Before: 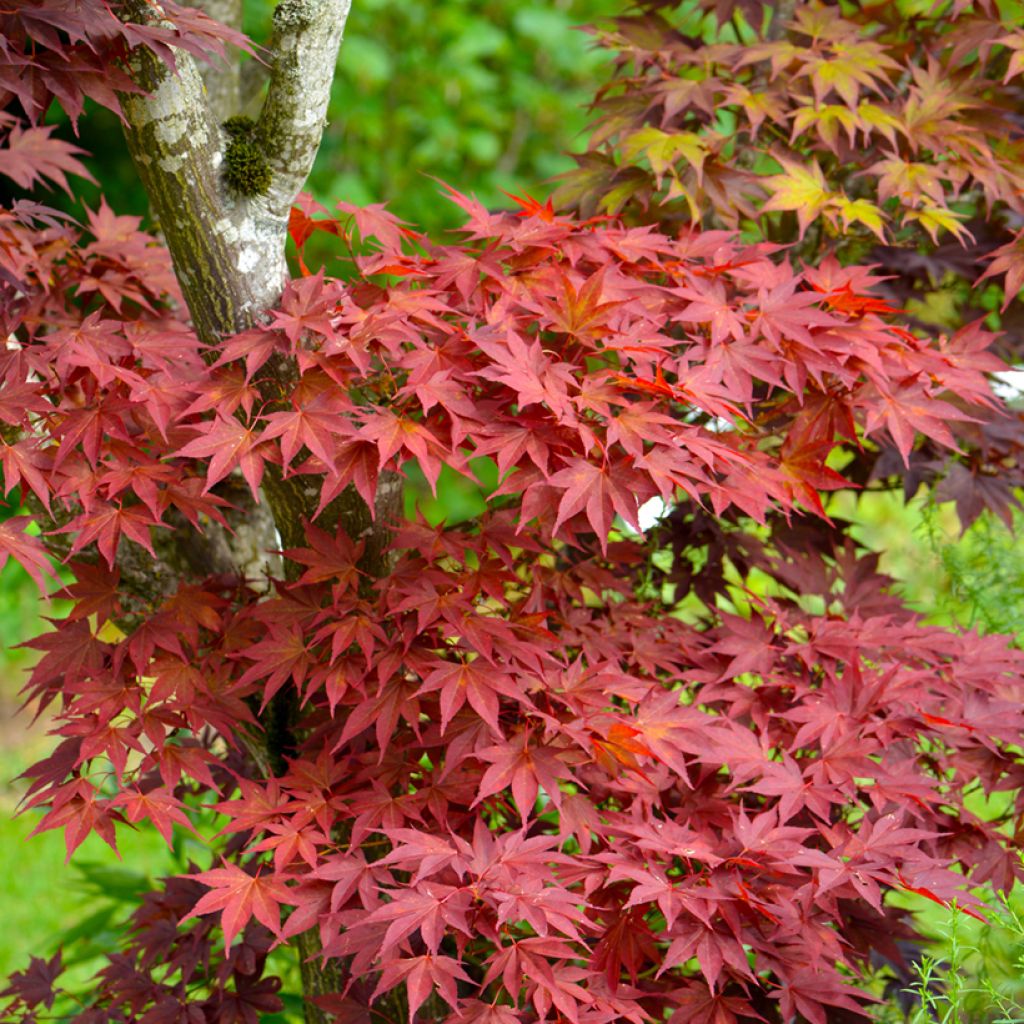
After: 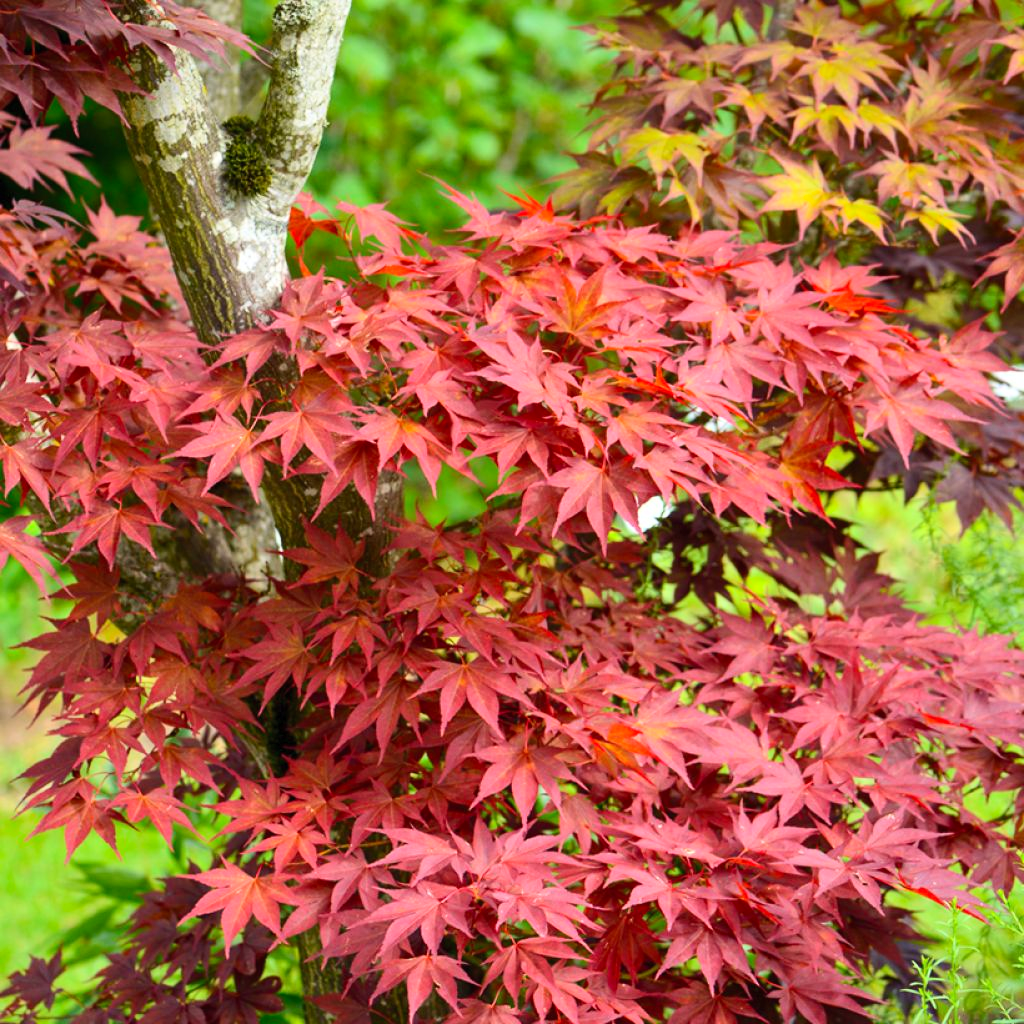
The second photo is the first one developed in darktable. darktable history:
contrast brightness saturation: contrast 0.204, brightness 0.147, saturation 0.148
